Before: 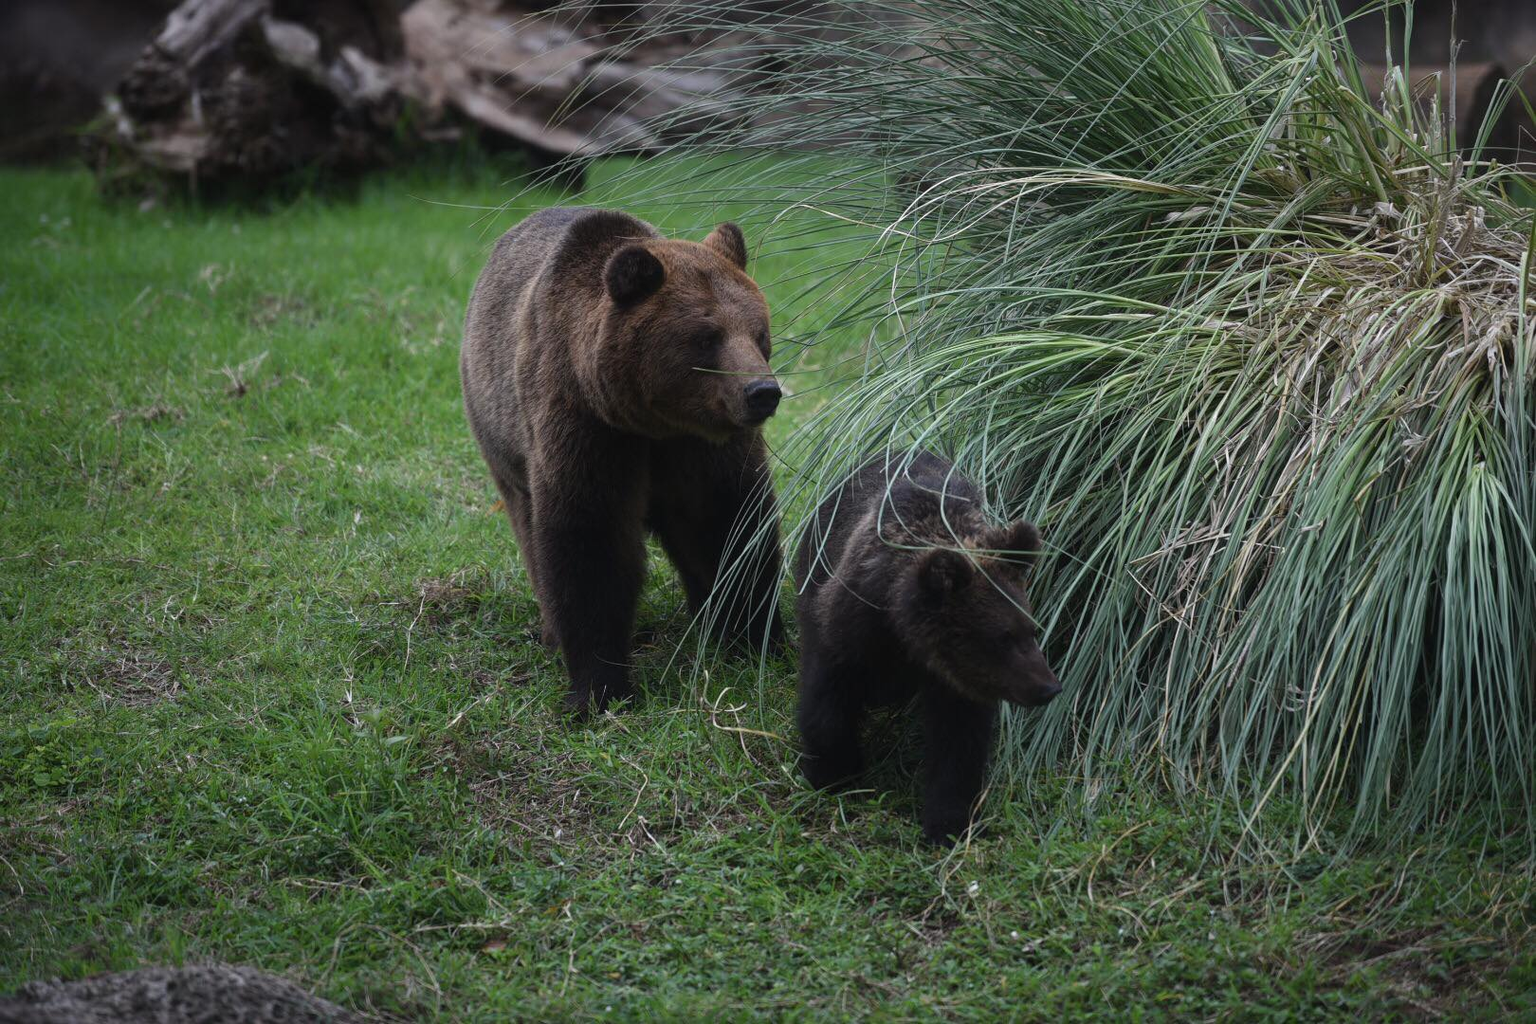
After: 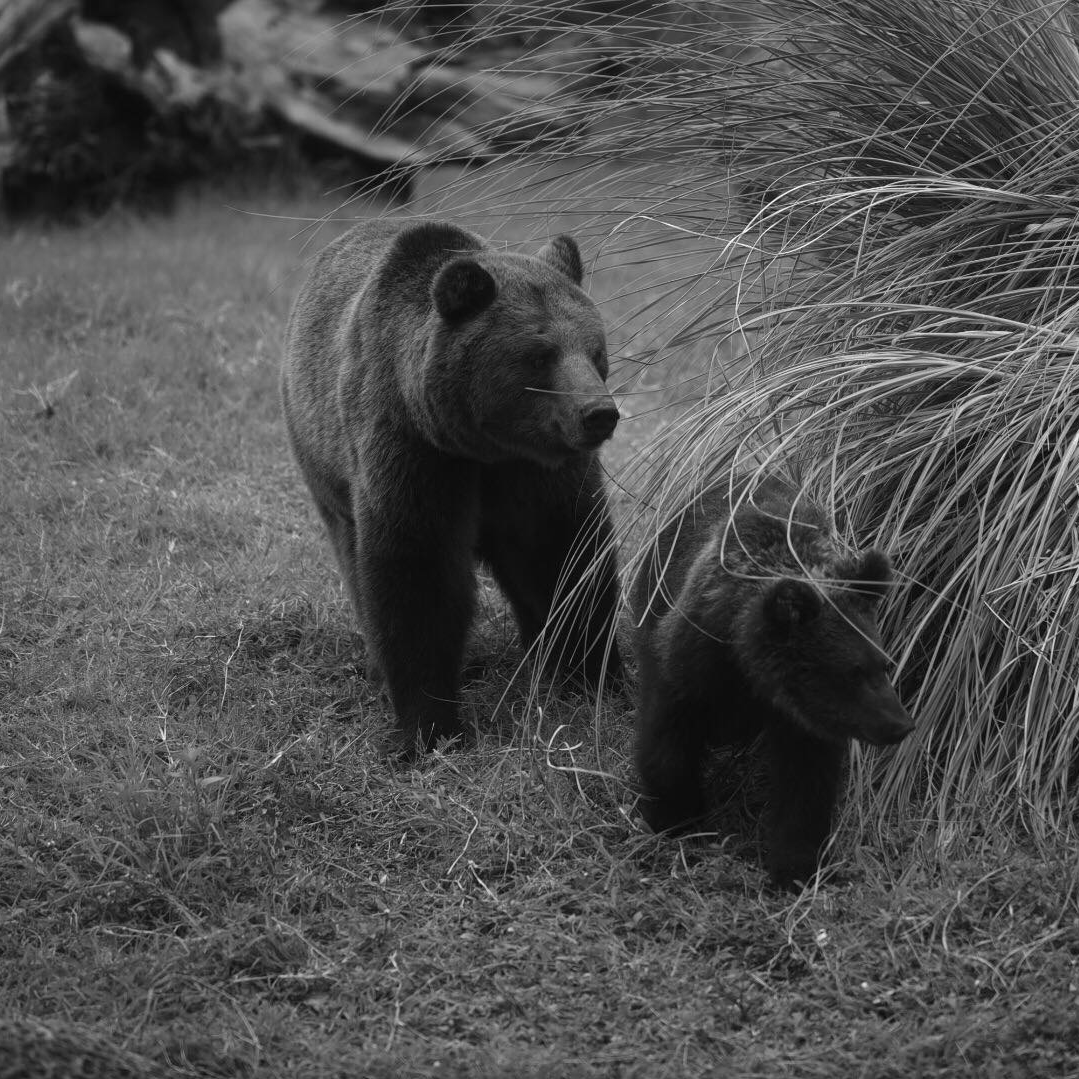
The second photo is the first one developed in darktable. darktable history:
contrast brightness saturation: saturation -0.05
monochrome: a 32, b 64, size 2.3
crop and rotate: left 12.673%, right 20.66%
